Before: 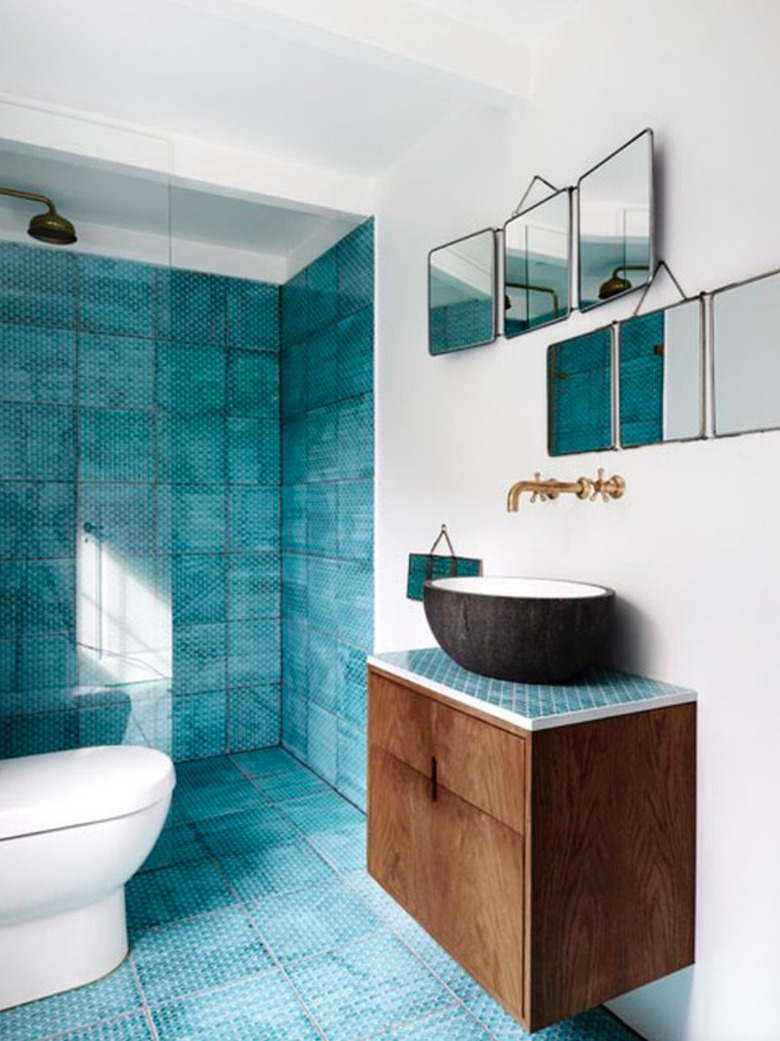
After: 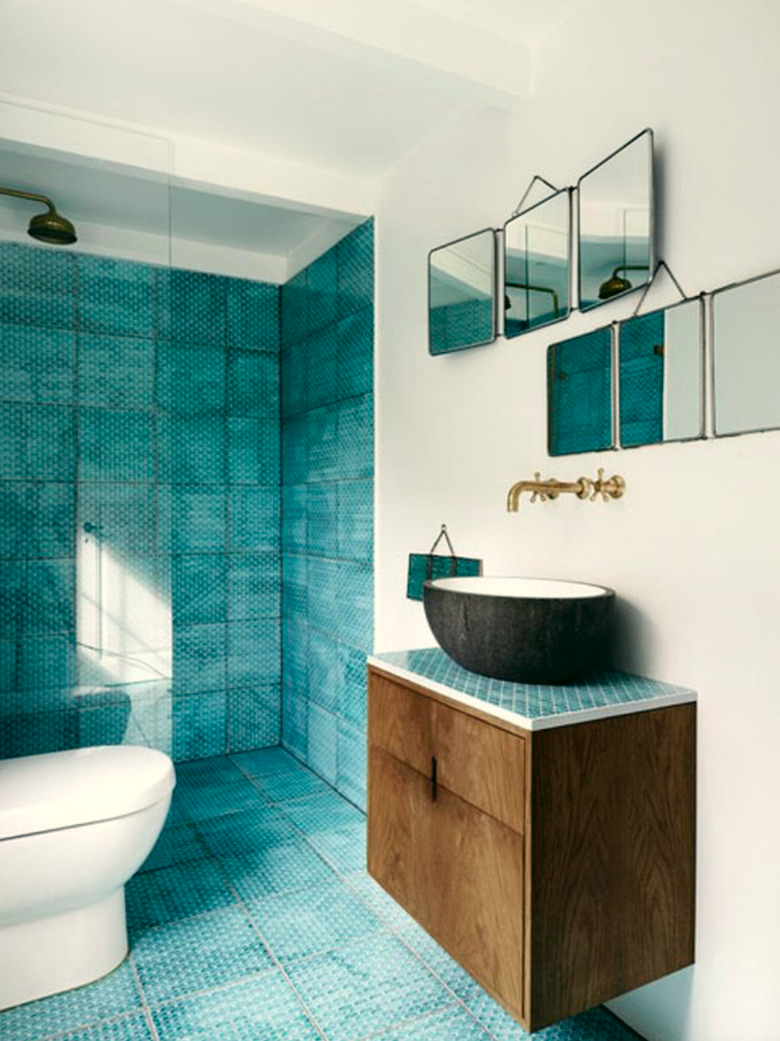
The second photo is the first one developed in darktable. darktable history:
color correction: highlights a* -0.395, highlights b* 9.12, shadows a* -8.9, shadows b* 1.06
